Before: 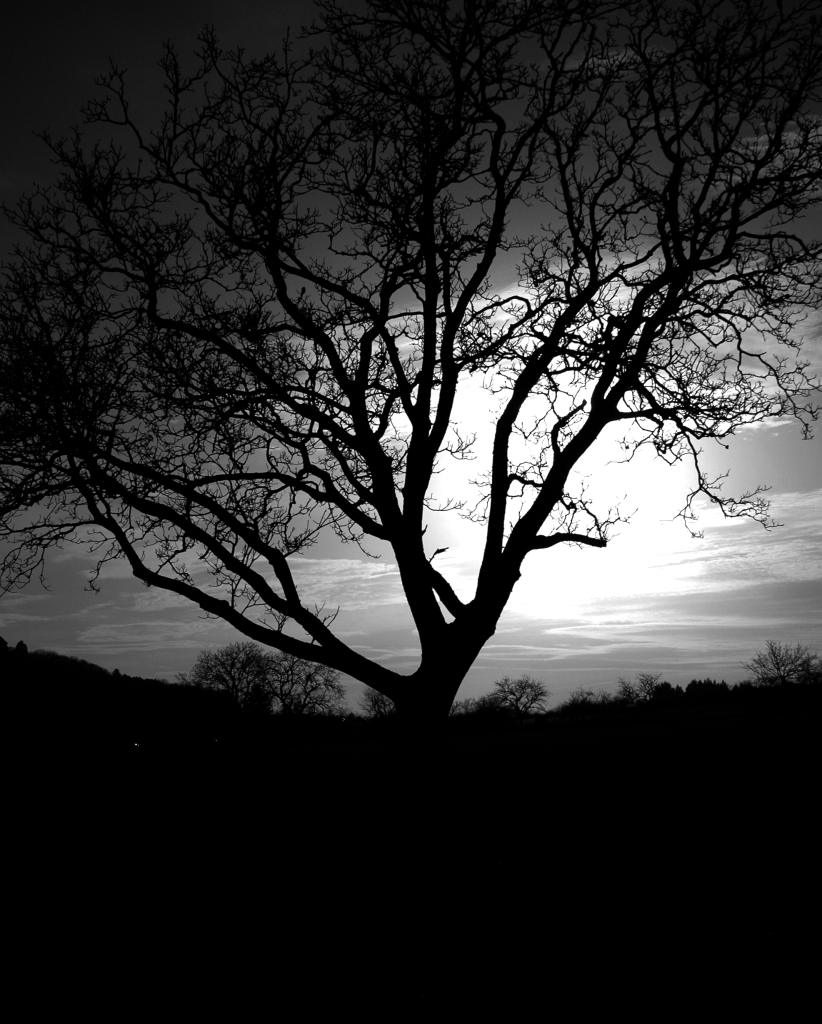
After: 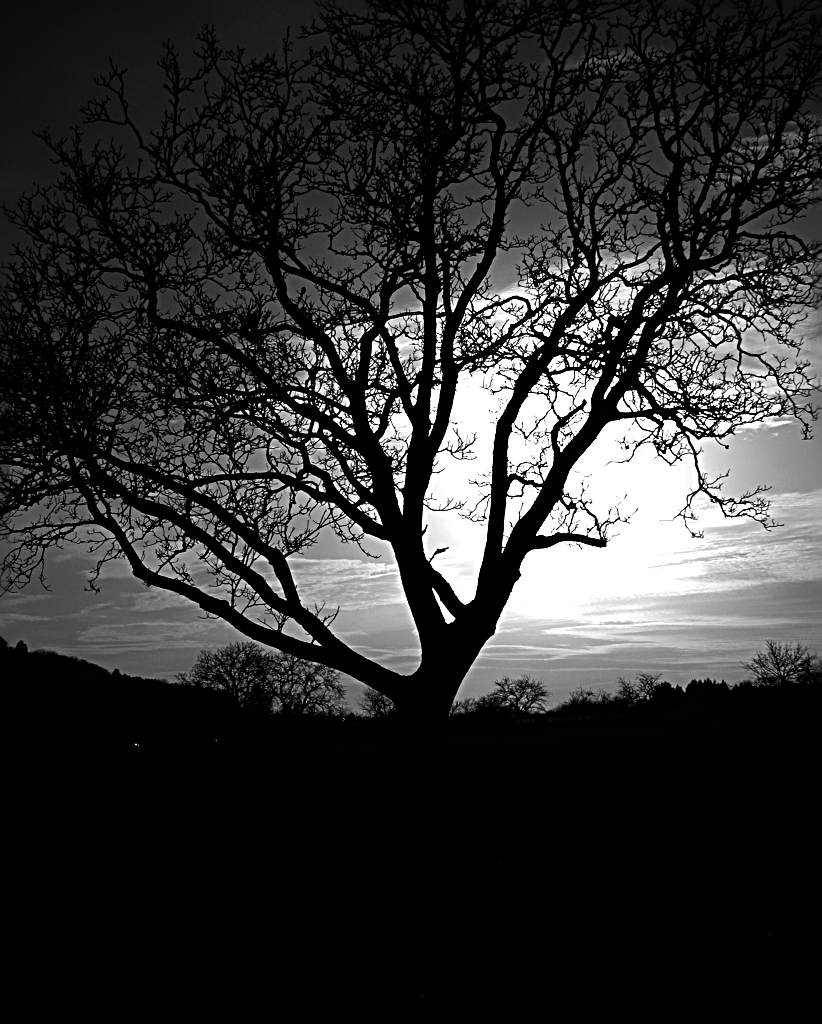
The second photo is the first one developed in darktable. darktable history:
sharpen: radius 3.69, amount 0.928
